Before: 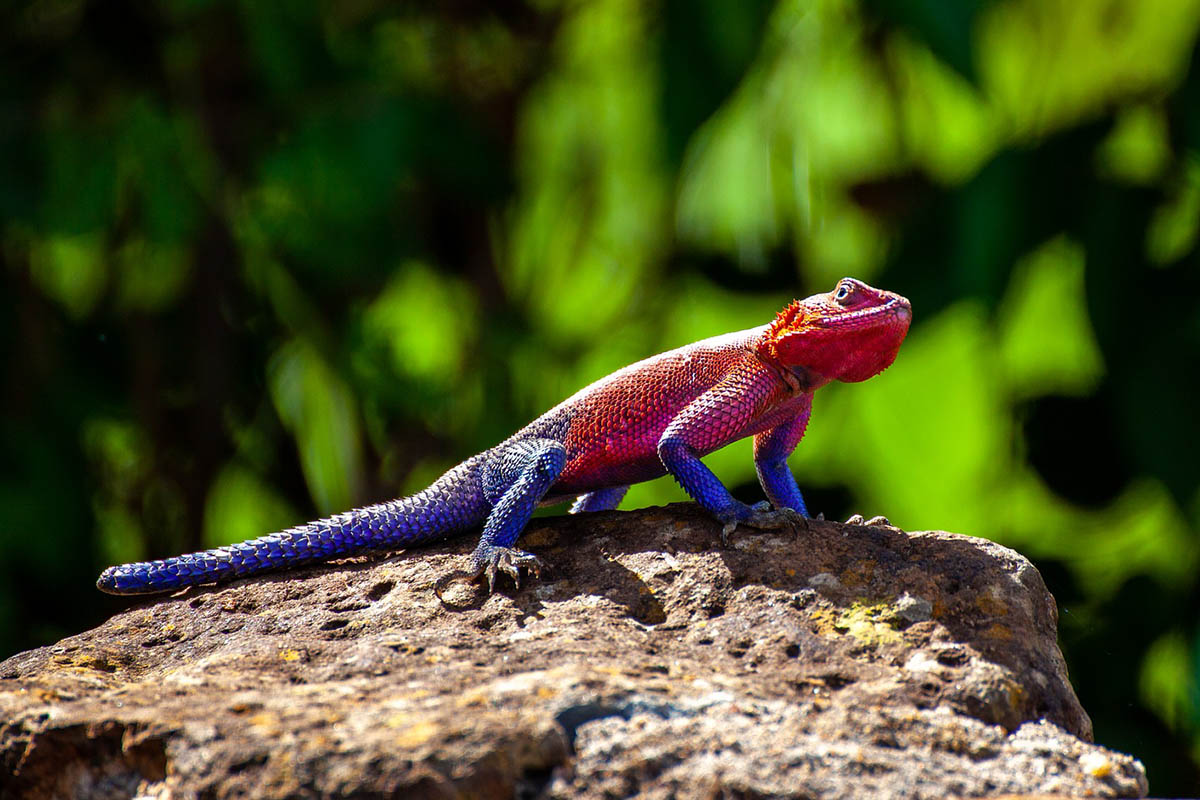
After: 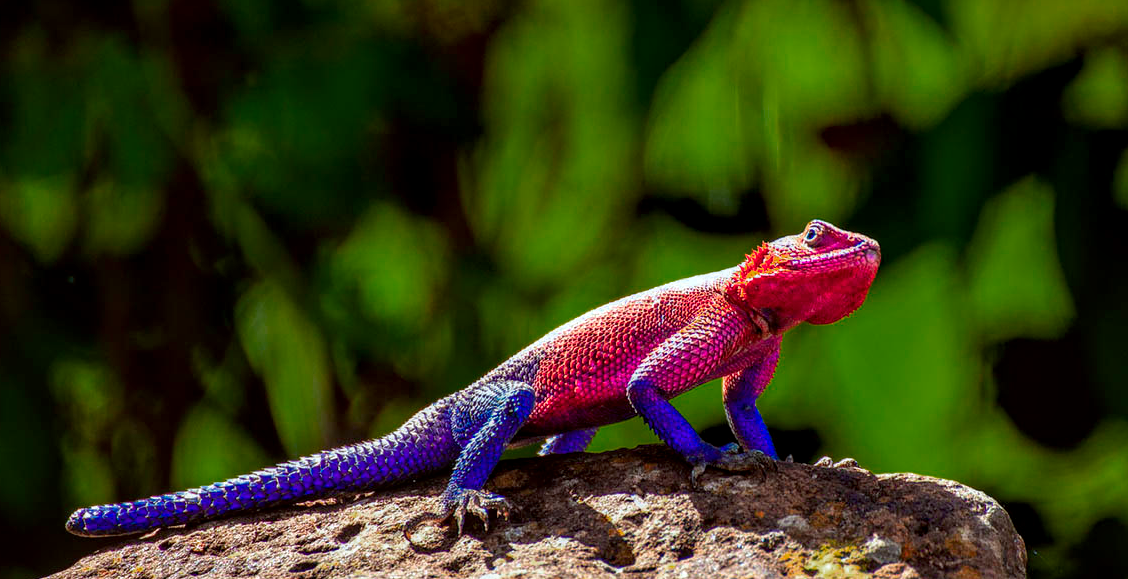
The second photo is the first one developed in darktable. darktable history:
crop: left 2.613%, top 7.333%, right 3.358%, bottom 20.198%
local contrast: highlights 61%, detail 143%, midtone range 0.422
color correction: highlights a* -2.78, highlights b* -1.99, shadows a* 2, shadows b* 2.98
color zones: curves: ch0 [(0, 0.553) (0.123, 0.58) (0.23, 0.419) (0.468, 0.155) (0.605, 0.132) (0.723, 0.063) (0.833, 0.172) (0.921, 0.468)]; ch1 [(0.025, 0.645) (0.229, 0.584) (0.326, 0.551) (0.537, 0.446) (0.599, 0.911) (0.708, 1) (0.805, 0.944)]; ch2 [(0.086, 0.468) (0.254, 0.464) (0.638, 0.564) (0.702, 0.592) (0.768, 0.564)]
